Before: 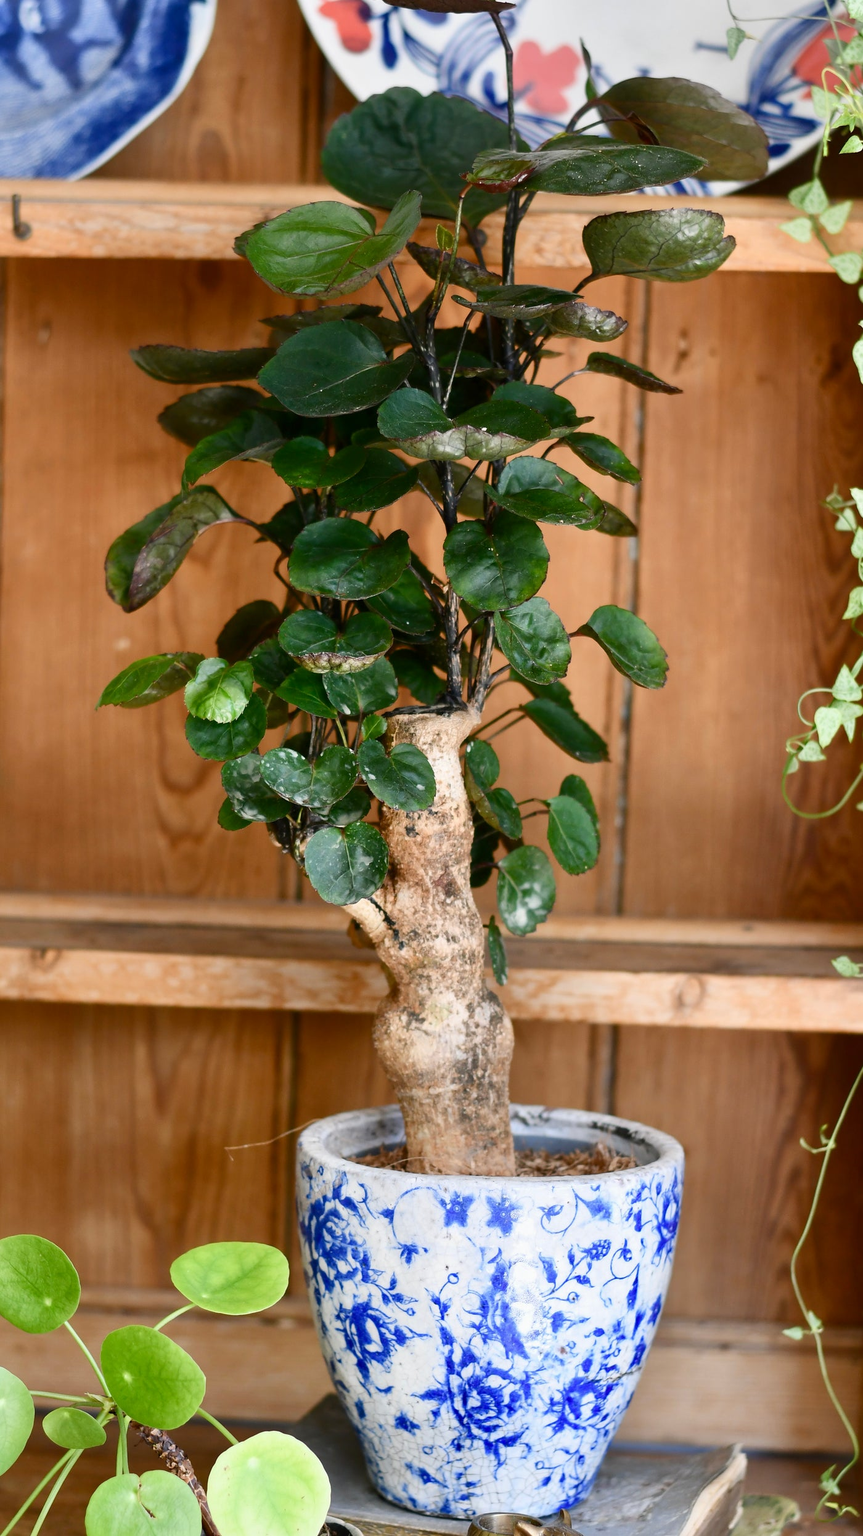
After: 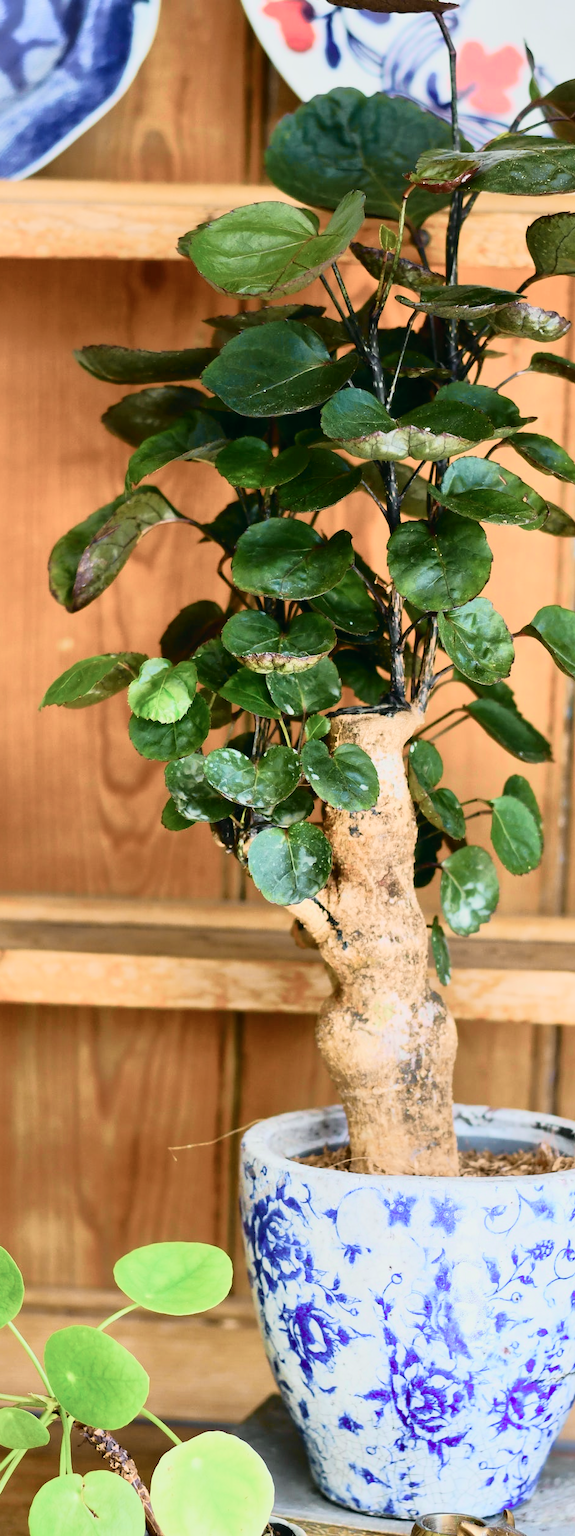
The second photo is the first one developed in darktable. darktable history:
tone curve: curves: ch0 [(0, 0.008) (0.081, 0.044) (0.177, 0.123) (0.283, 0.253) (0.416, 0.449) (0.495, 0.524) (0.661, 0.756) (0.796, 0.859) (1, 0.951)]; ch1 [(0, 0) (0.161, 0.092) (0.35, 0.33) (0.392, 0.392) (0.427, 0.426) (0.479, 0.472) (0.505, 0.5) (0.521, 0.524) (0.567, 0.556) (0.583, 0.588) (0.625, 0.627) (0.678, 0.733) (1, 1)]; ch2 [(0, 0) (0.346, 0.362) (0.404, 0.427) (0.502, 0.499) (0.531, 0.523) (0.544, 0.561) (0.58, 0.59) (0.629, 0.642) (0.717, 0.678) (1, 1)], color space Lab, independent channels, preserve colors none
contrast brightness saturation: brightness 0.13
crop and rotate: left 6.617%, right 26.717%
velvia: on, module defaults
